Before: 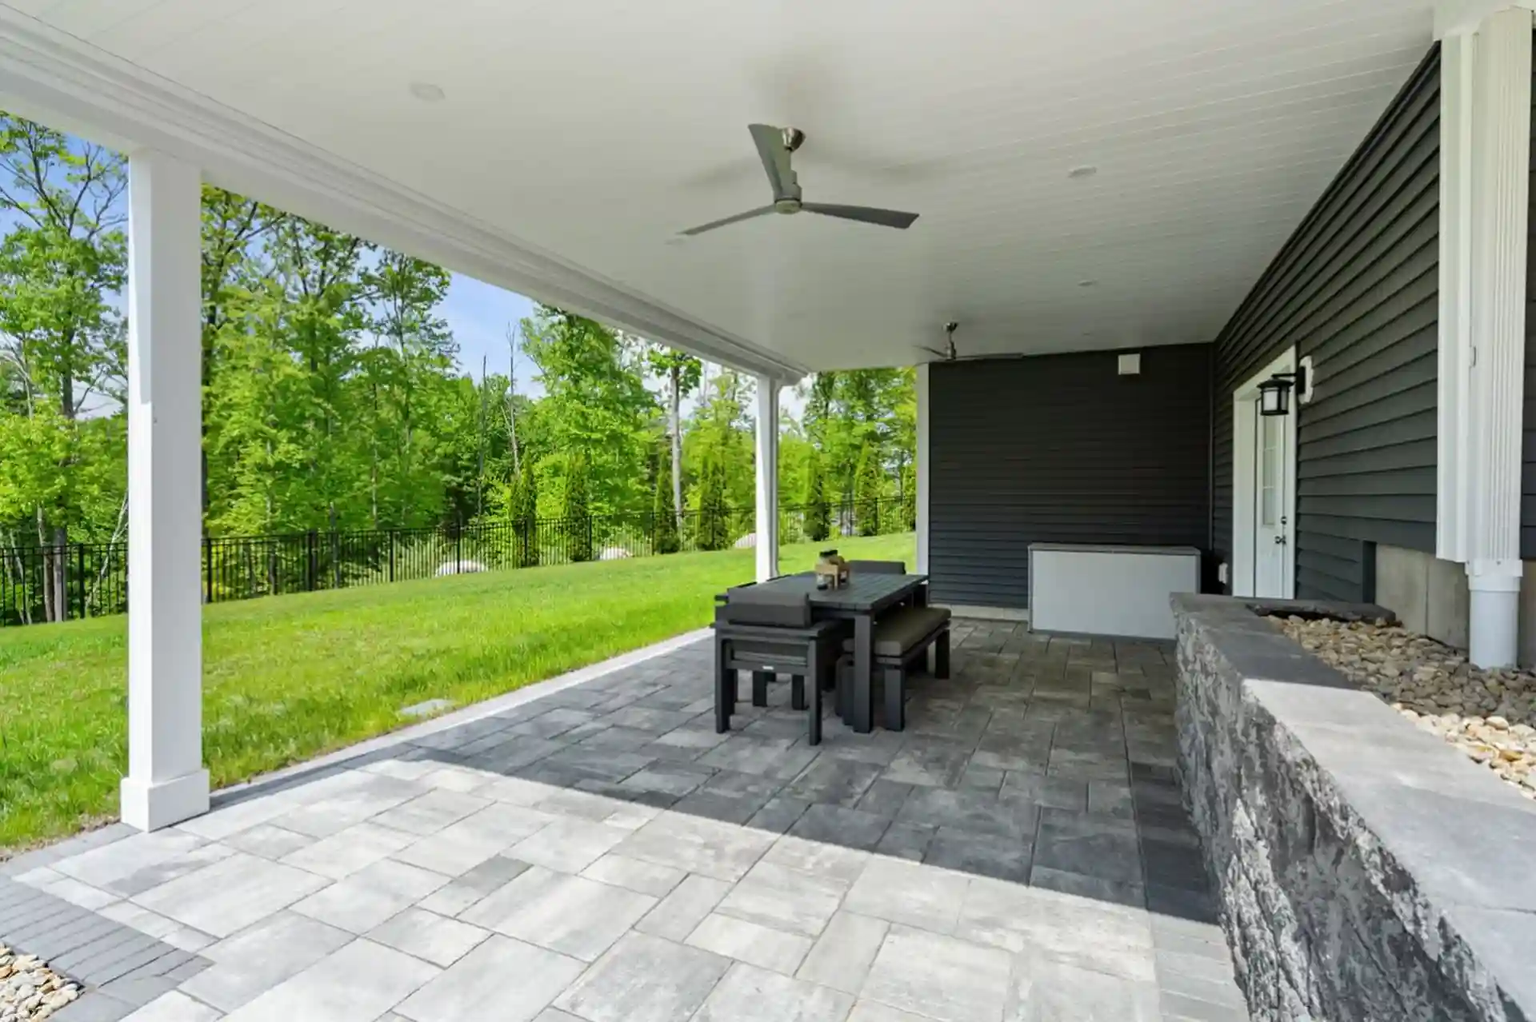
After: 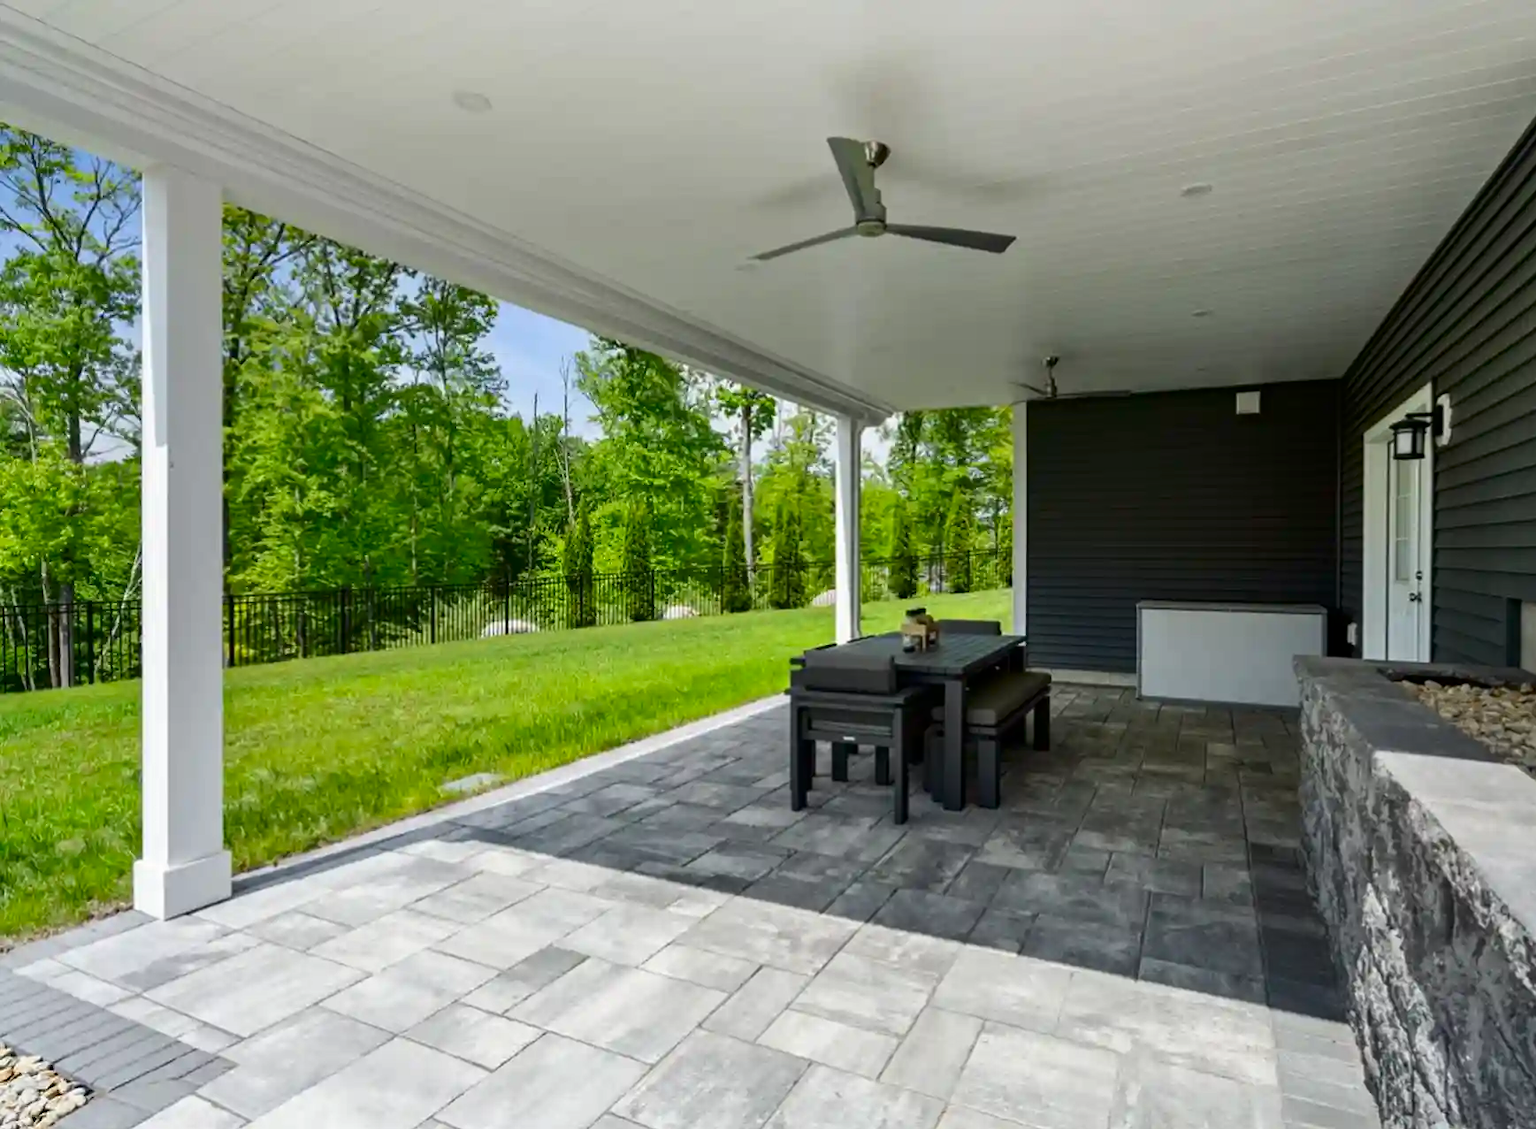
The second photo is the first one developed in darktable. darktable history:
crop: right 9.498%, bottom 0.041%
contrast brightness saturation: contrast 0.067, brightness -0.125, saturation 0.058
